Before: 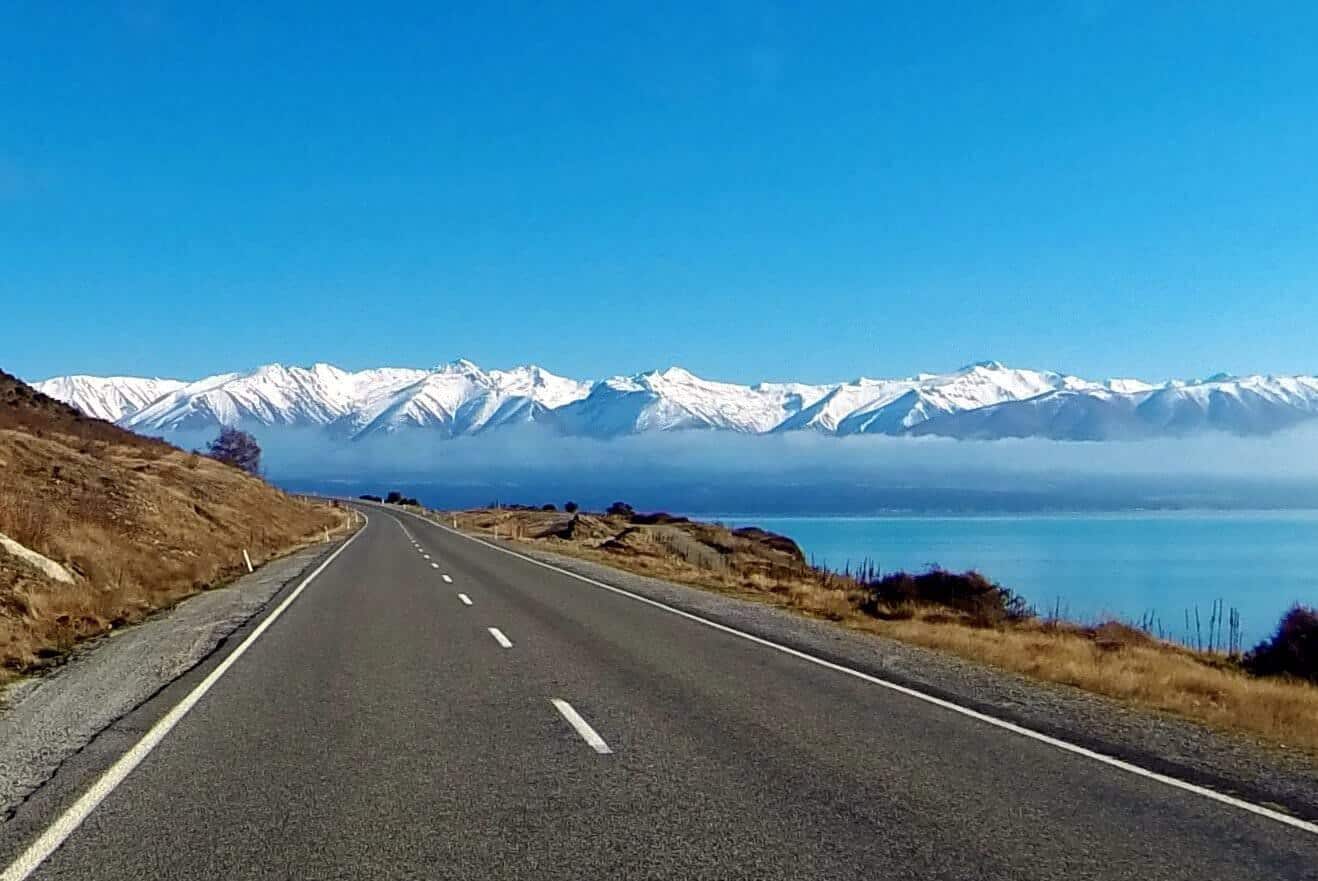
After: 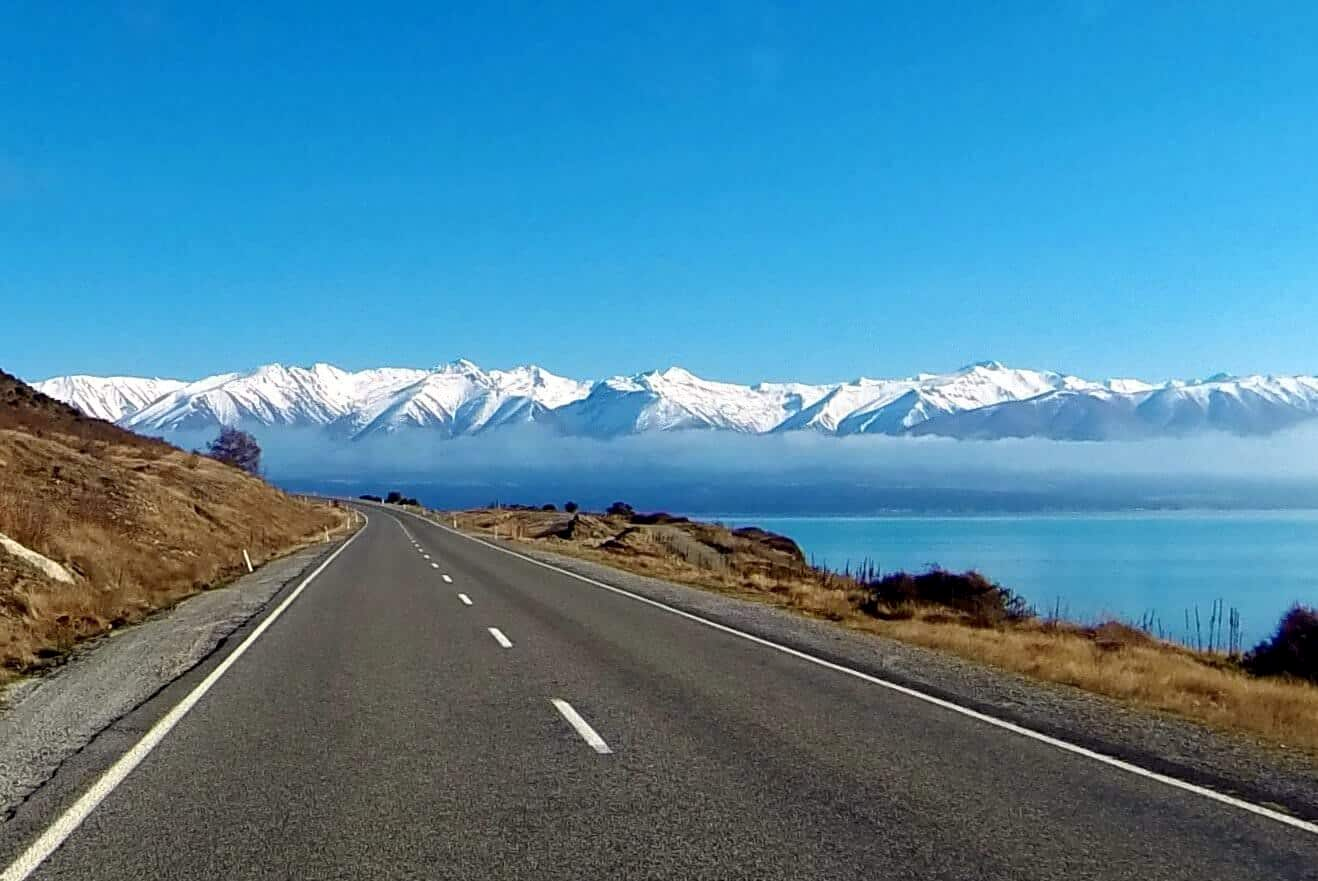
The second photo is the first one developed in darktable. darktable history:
shadows and highlights: shadows 0, highlights 40
exposure: black level correction 0.001, compensate highlight preservation false
